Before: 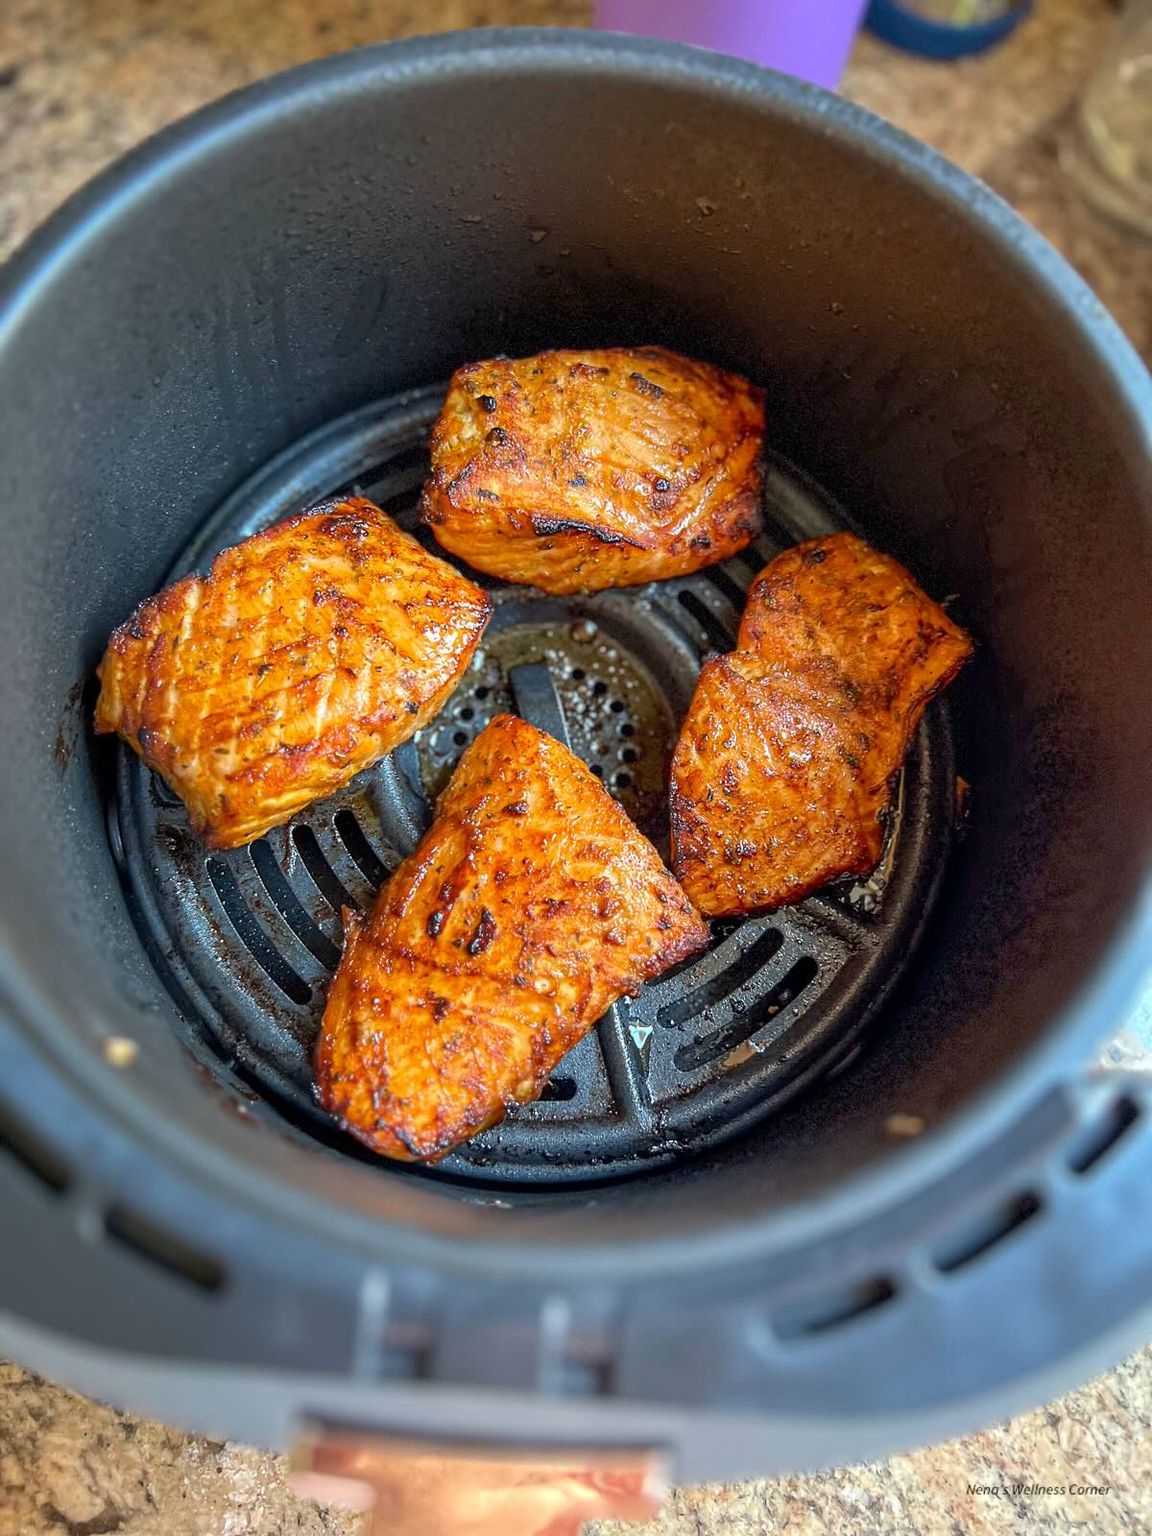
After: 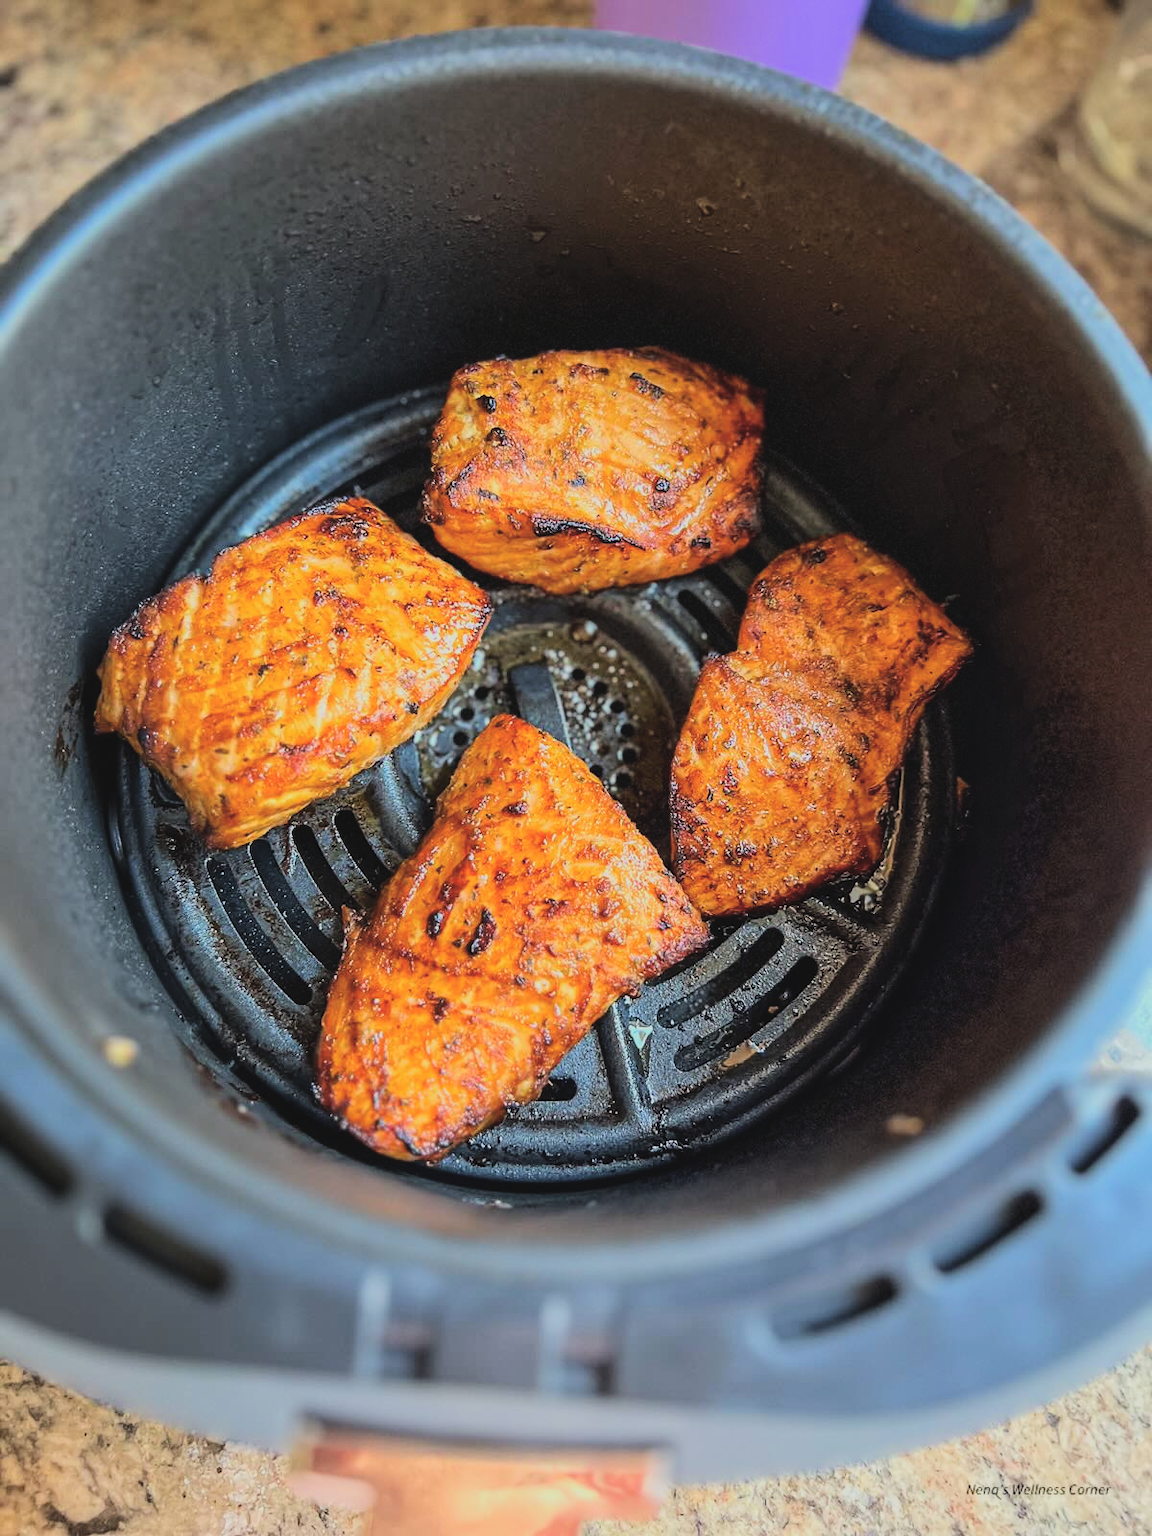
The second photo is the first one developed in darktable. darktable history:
exposure: black level correction -0.017, exposure -1.044 EV, compensate highlight preservation false
tone equalizer: -7 EV 0.165 EV, -6 EV 0.581 EV, -5 EV 1.14 EV, -4 EV 1.36 EV, -3 EV 1.12 EV, -2 EV 0.6 EV, -1 EV 0.162 EV, edges refinement/feathering 500, mask exposure compensation -1.57 EV, preserve details no
levels: levels [0.026, 0.507, 0.987]
